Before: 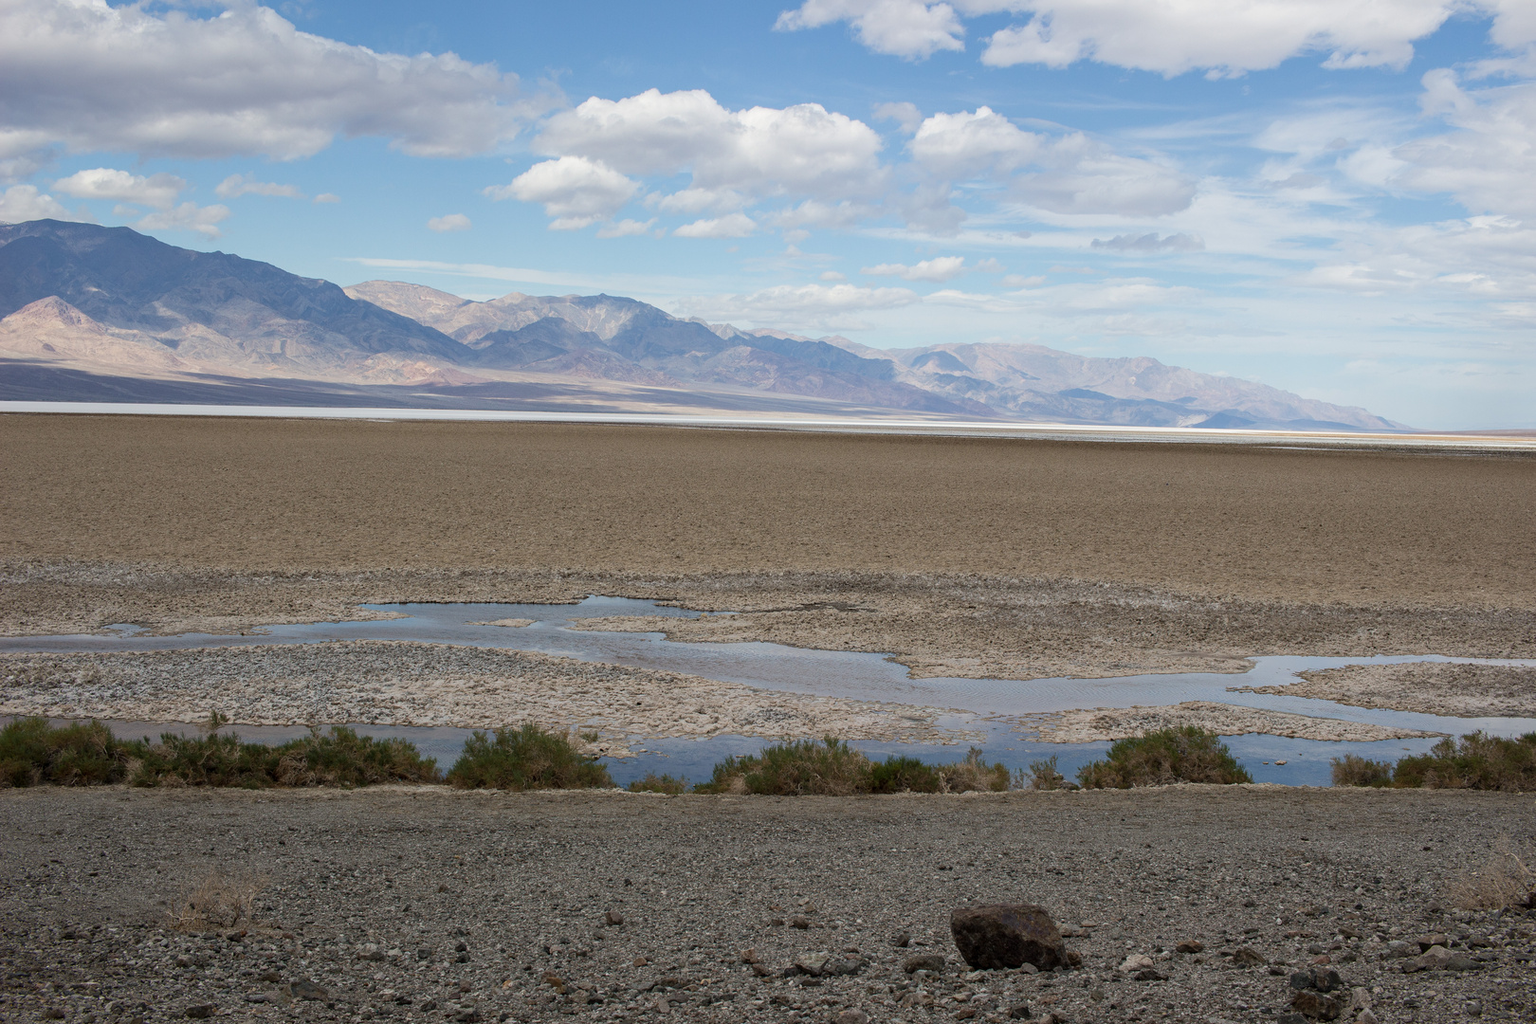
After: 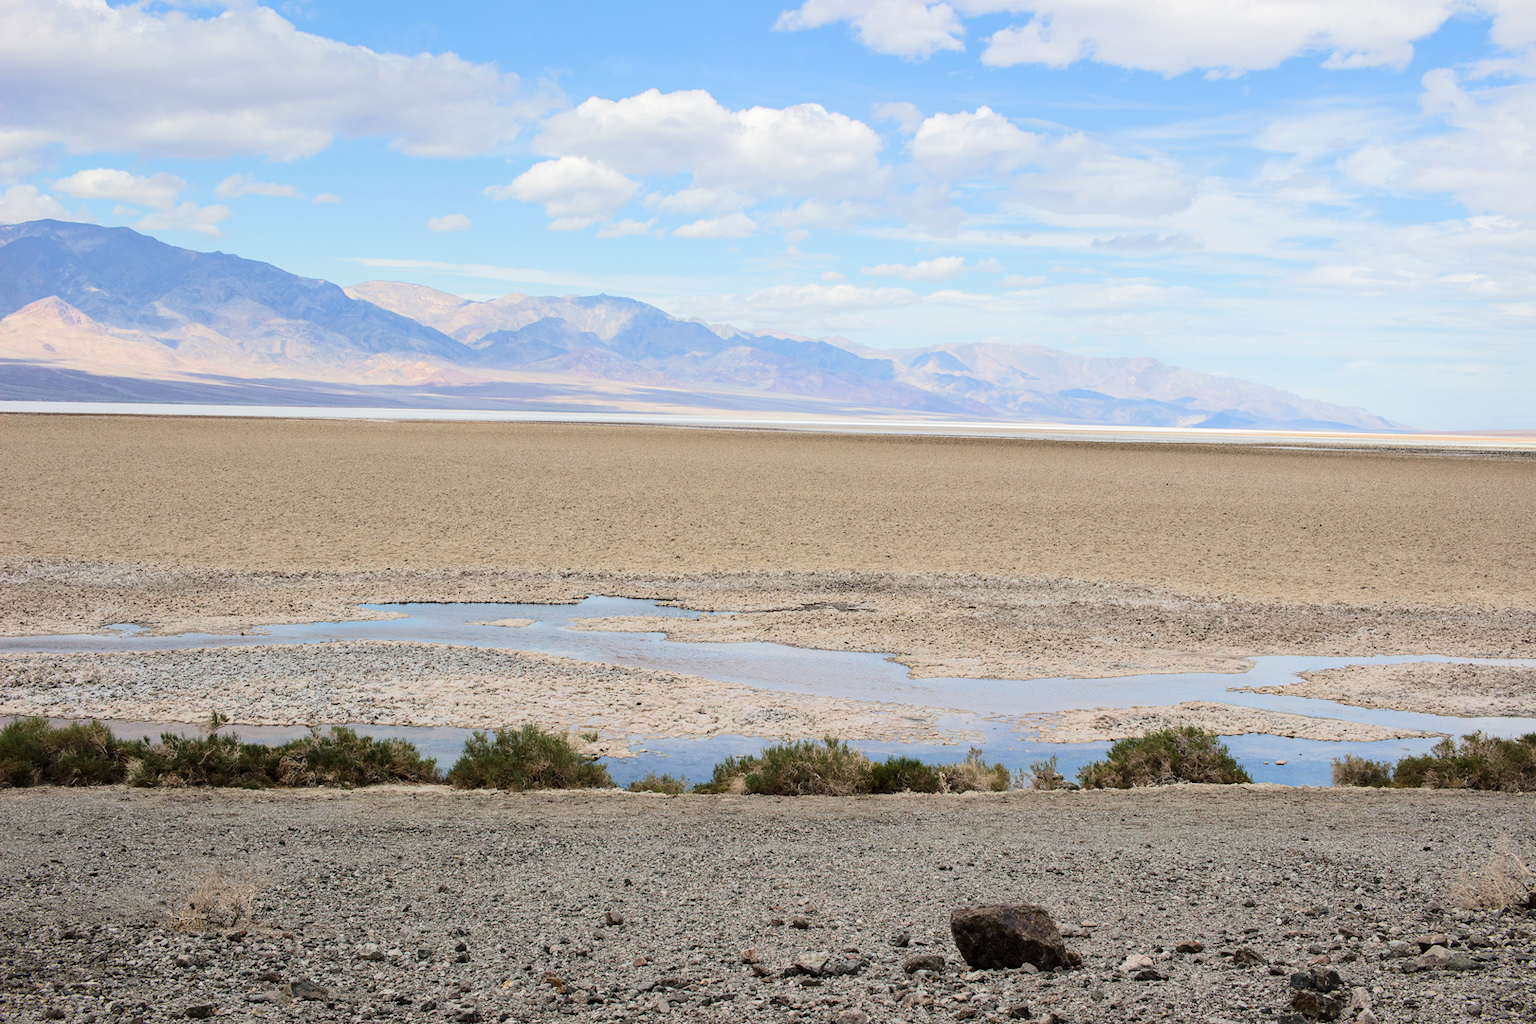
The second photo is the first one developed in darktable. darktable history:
tone equalizer: -7 EV 0.164 EV, -6 EV 0.574 EV, -5 EV 1.17 EV, -4 EV 1.34 EV, -3 EV 1.16 EV, -2 EV 0.6 EV, -1 EV 0.148 EV, edges refinement/feathering 500, mask exposure compensation -1.57 EV, preserve details no
